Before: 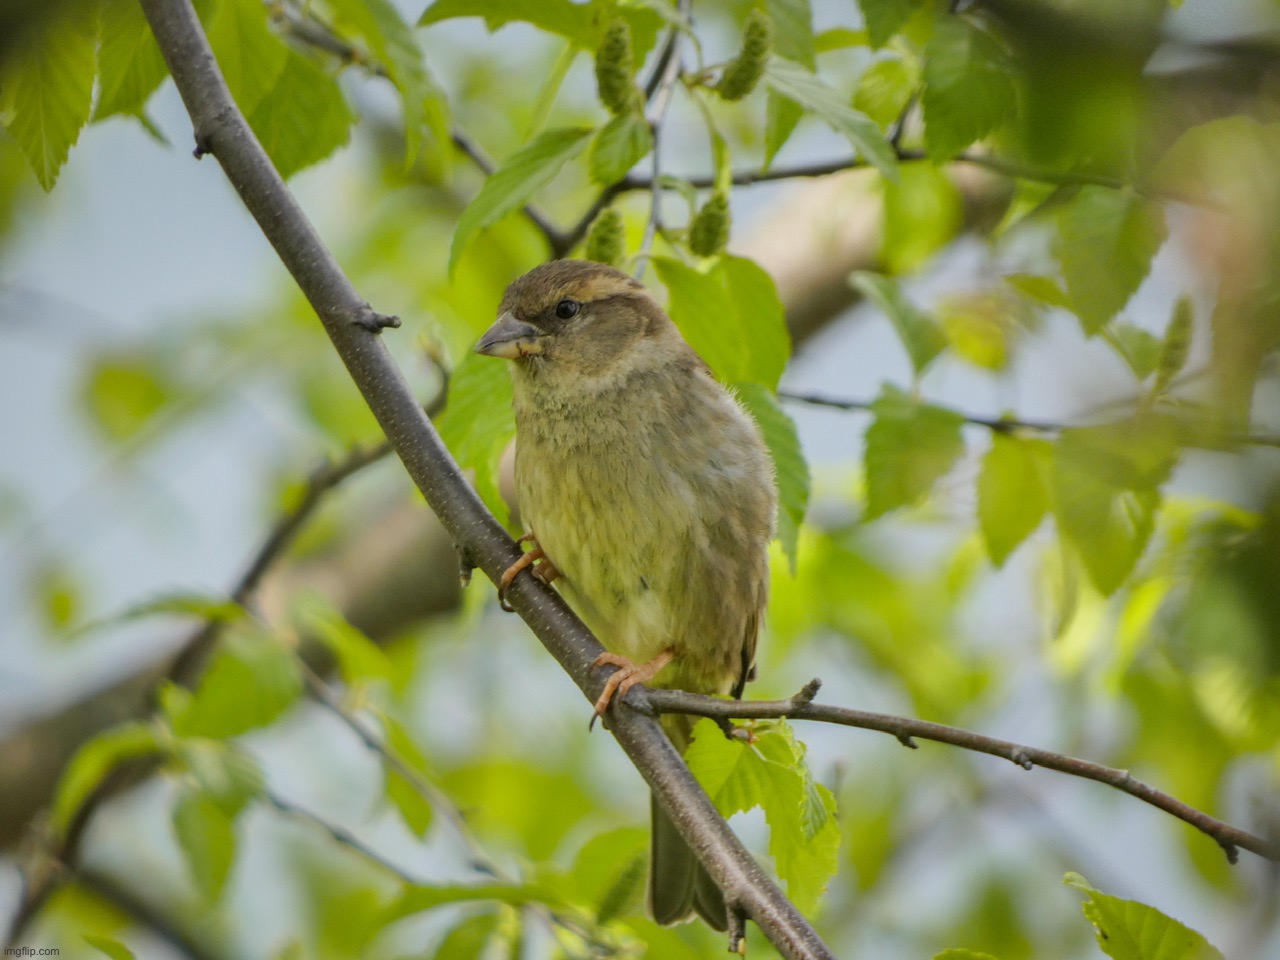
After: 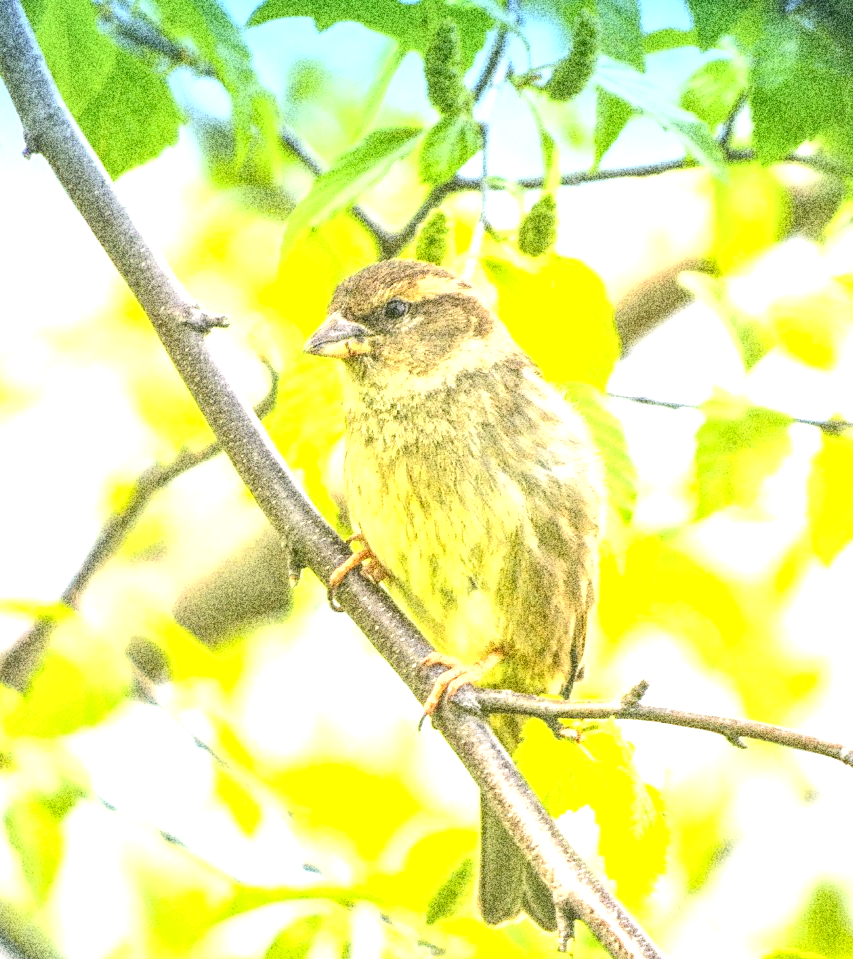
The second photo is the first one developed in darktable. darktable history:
exposure: exposure 2 EV, compensate exposure bias true, compensate highlight preservation false
sharpen: amount 0.2
white balance: red 0.986, blue 1.01
crop and rotate: left 13.409%, right 19.924%
graduated density: density 2.02 EV, hardness 44%, rotation 0.374°, offset 8.21, hue 208.8°, saturation 97%
local contrast: highlights 66%, shadows 33%, detail 166%, midtone range 0.2
color correction: highlights a* 4.02, highlights b* 4.98, shadows a* -7.55, shadows b* 4.98
grain: coarseness 30.02 ISO, strength 100%
